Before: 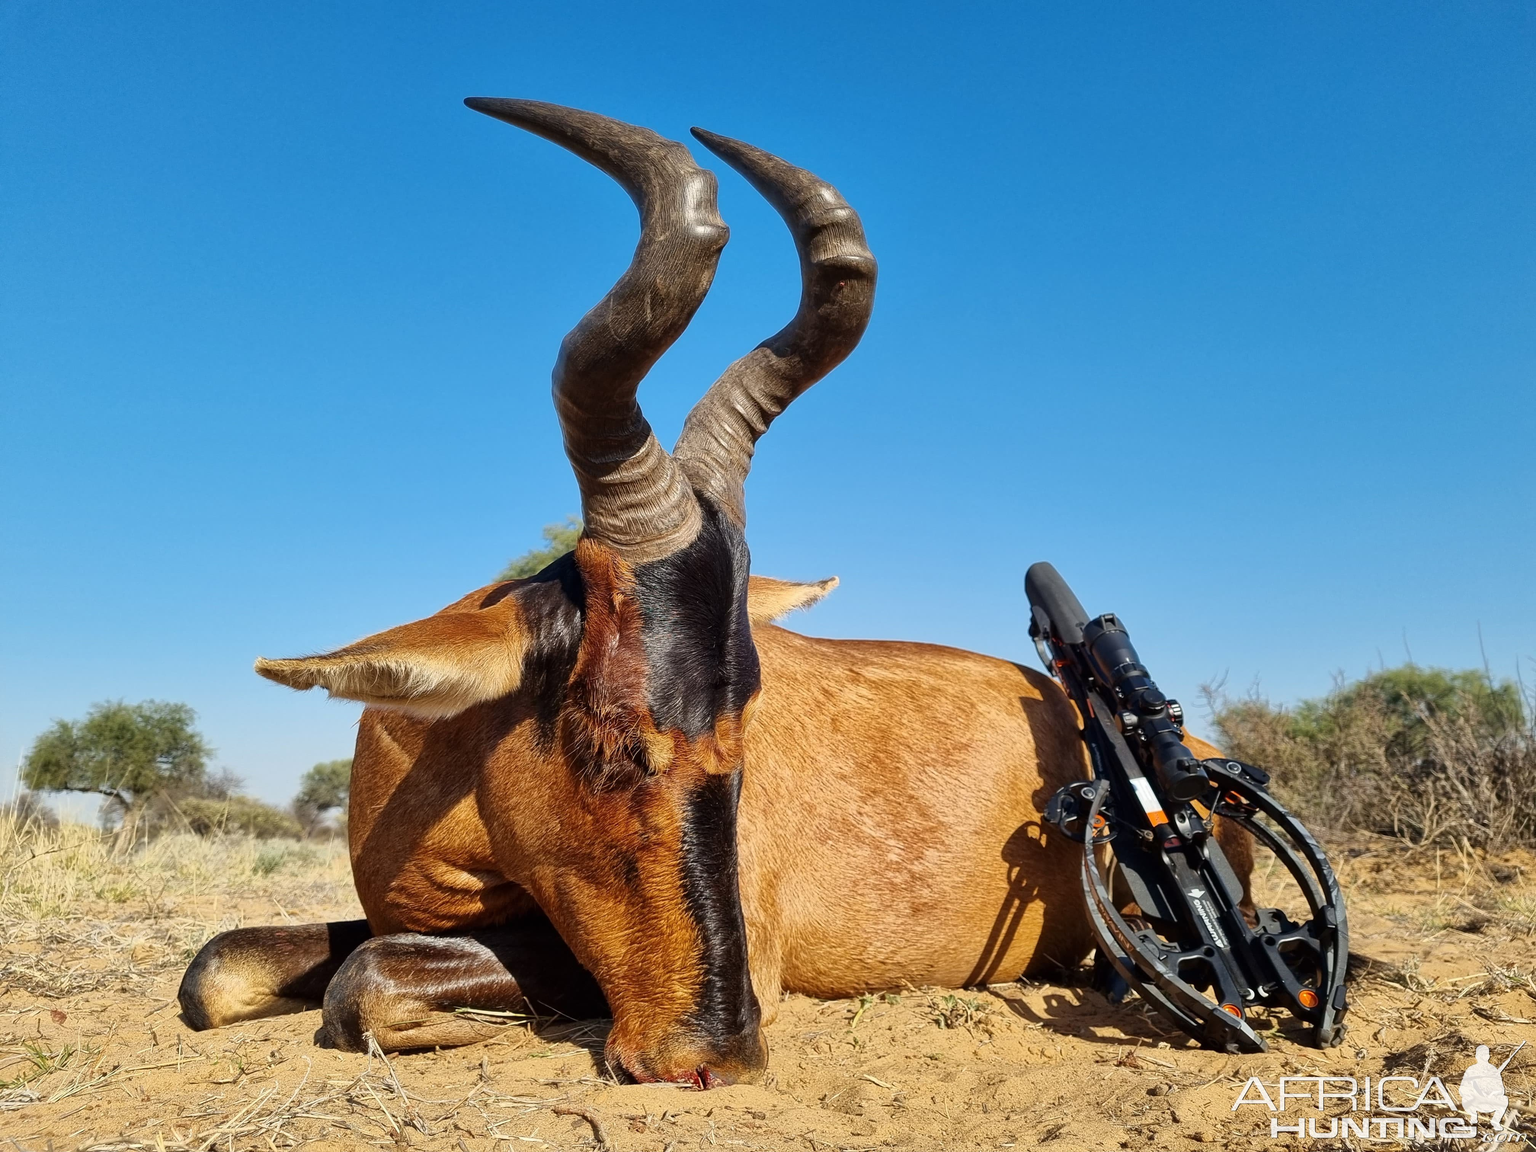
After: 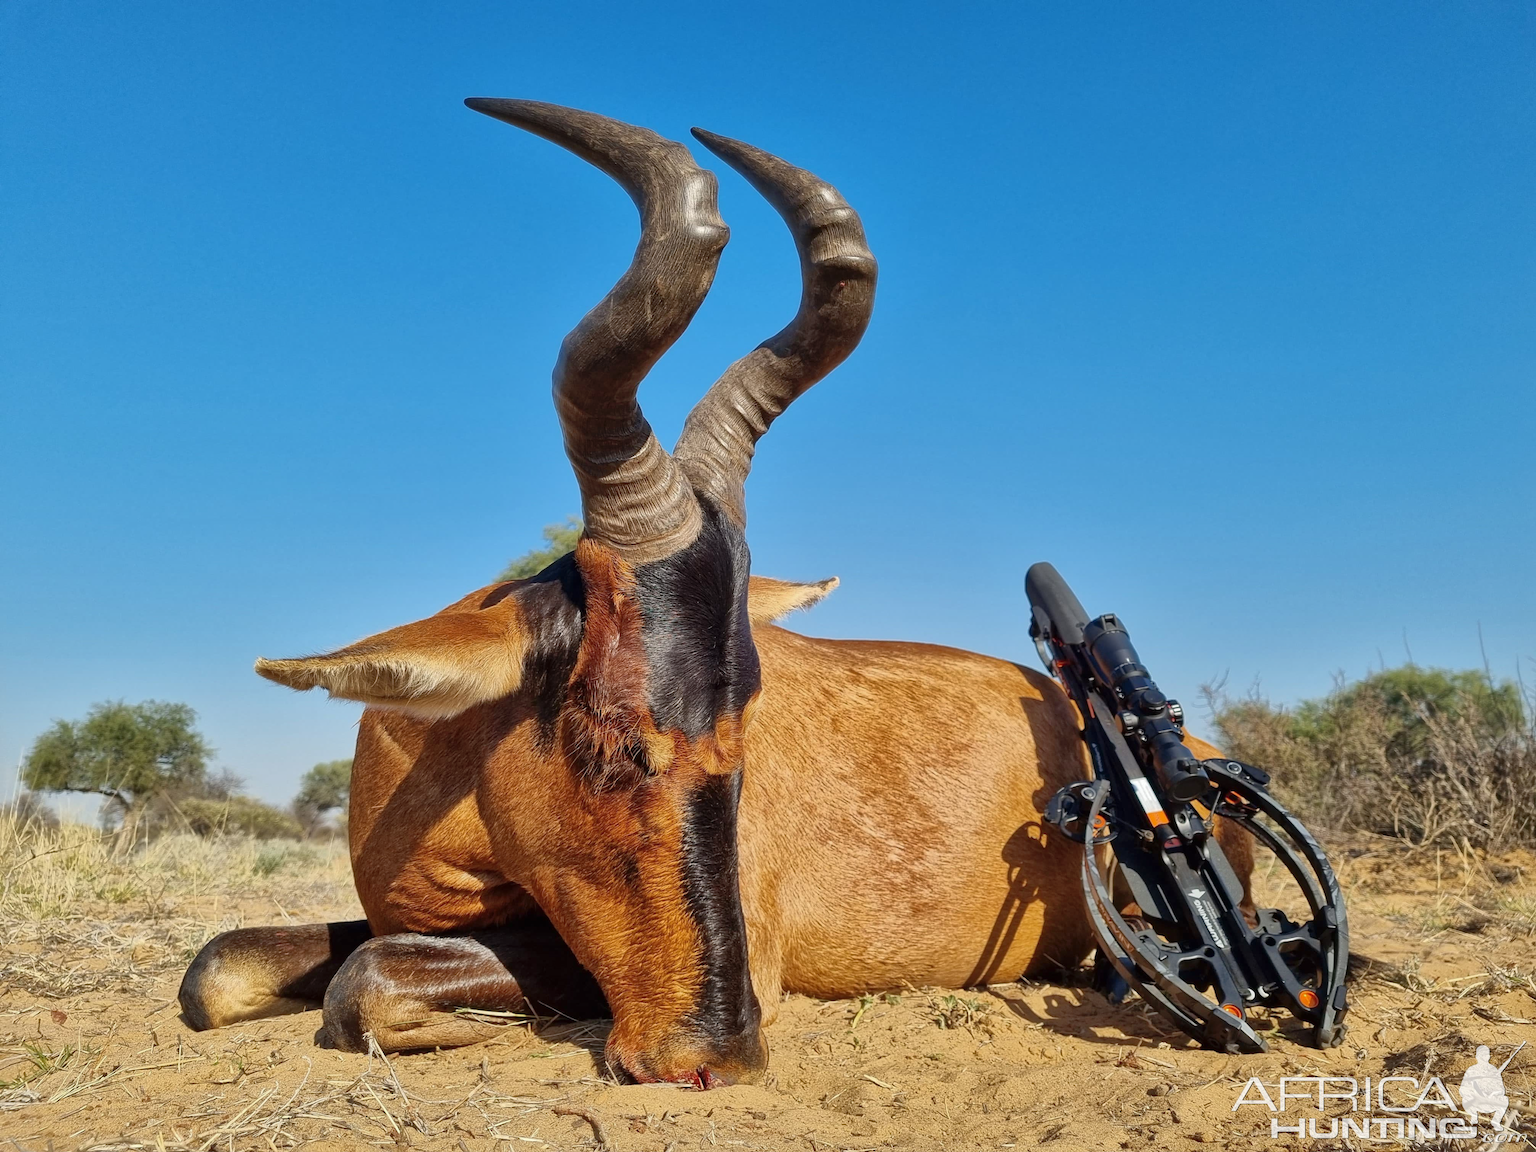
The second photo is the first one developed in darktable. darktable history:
shadows and highlights: highlights color adjustment 0.648%
